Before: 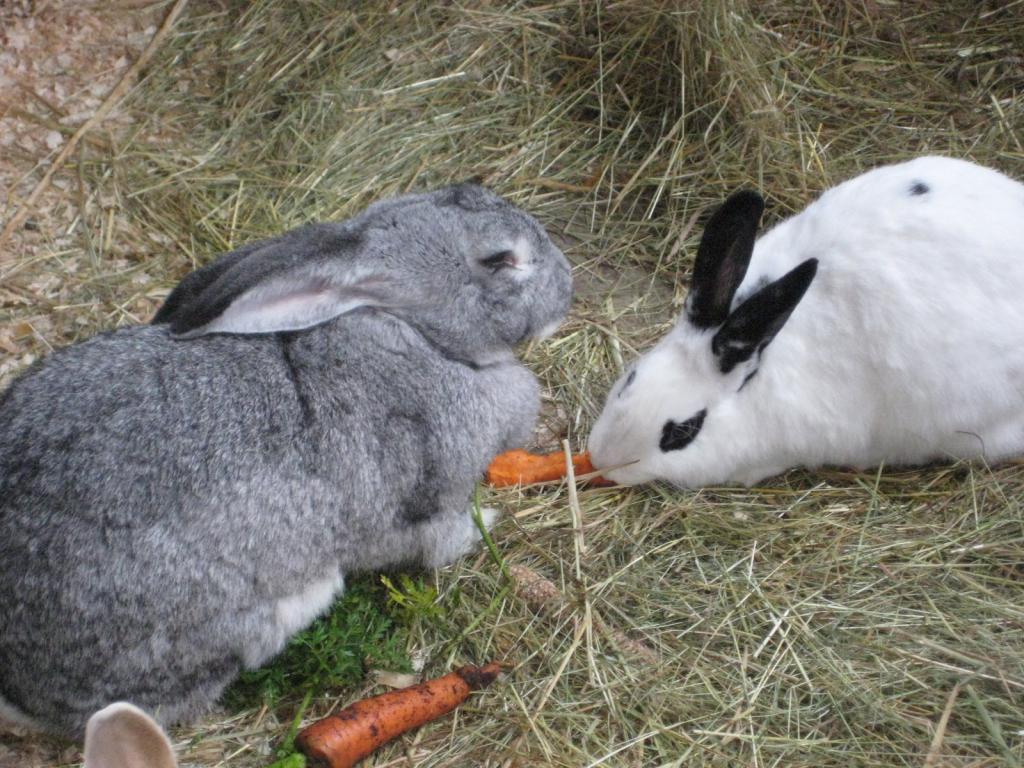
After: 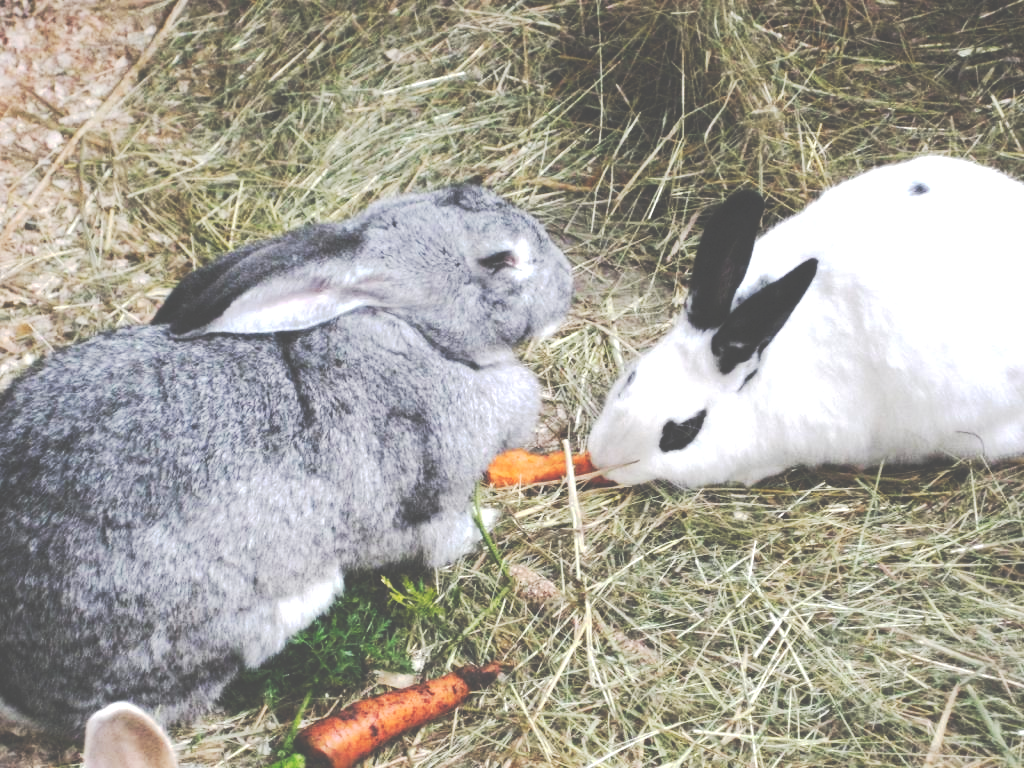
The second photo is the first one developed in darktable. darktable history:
tone curve: curves: ch0 [(0, 0) (0.003, 0.301) (0.011, 0.302) (0.025, 0.307) (0.044, 0.313) (0.069, 0.316) (0.1, 0.322) (0.136, 0.325) (0.177, 0.341) (0.224, 0.358) (0.277, 0.386) (0.335, 0.429) (0.399, 0.486) (0.468, 0.556) (0.543, 0.644) (0.623, 0.728) (0.709, 0.796) (0.801, 0.854) (0.898, 0.908) (1, 1)], preserve colors none
tone equalizer: -8 EV -0.714 EV, -7 EV -0.724 EV, -6 EV -0.598 EV, -5 EV -0.373 EV, -3 EV 0.383 EV, -2 EV 0.6 EV, -1 EV 0.694 EV, +0 EV 0.733 EV, edges refinement/feathering 500, mask exposure compensation -1.57 EV, preserve details no
exposure: exposure 0.169 EV, compensate highlight preservation false
